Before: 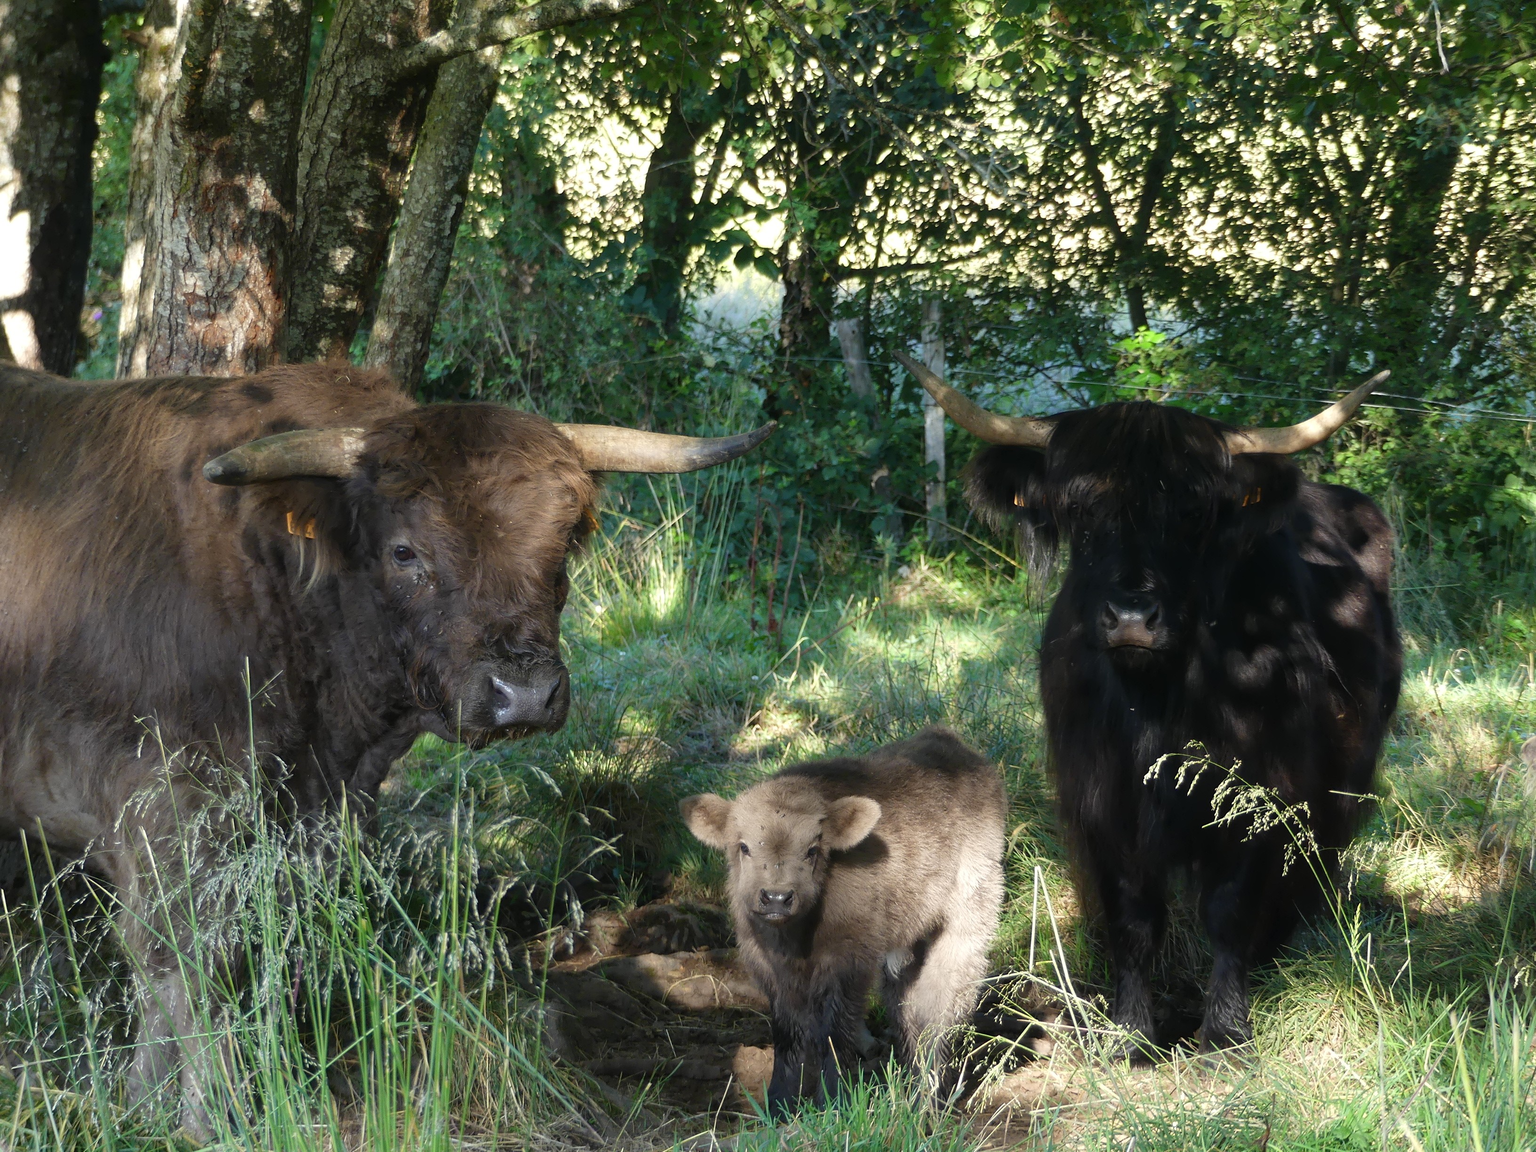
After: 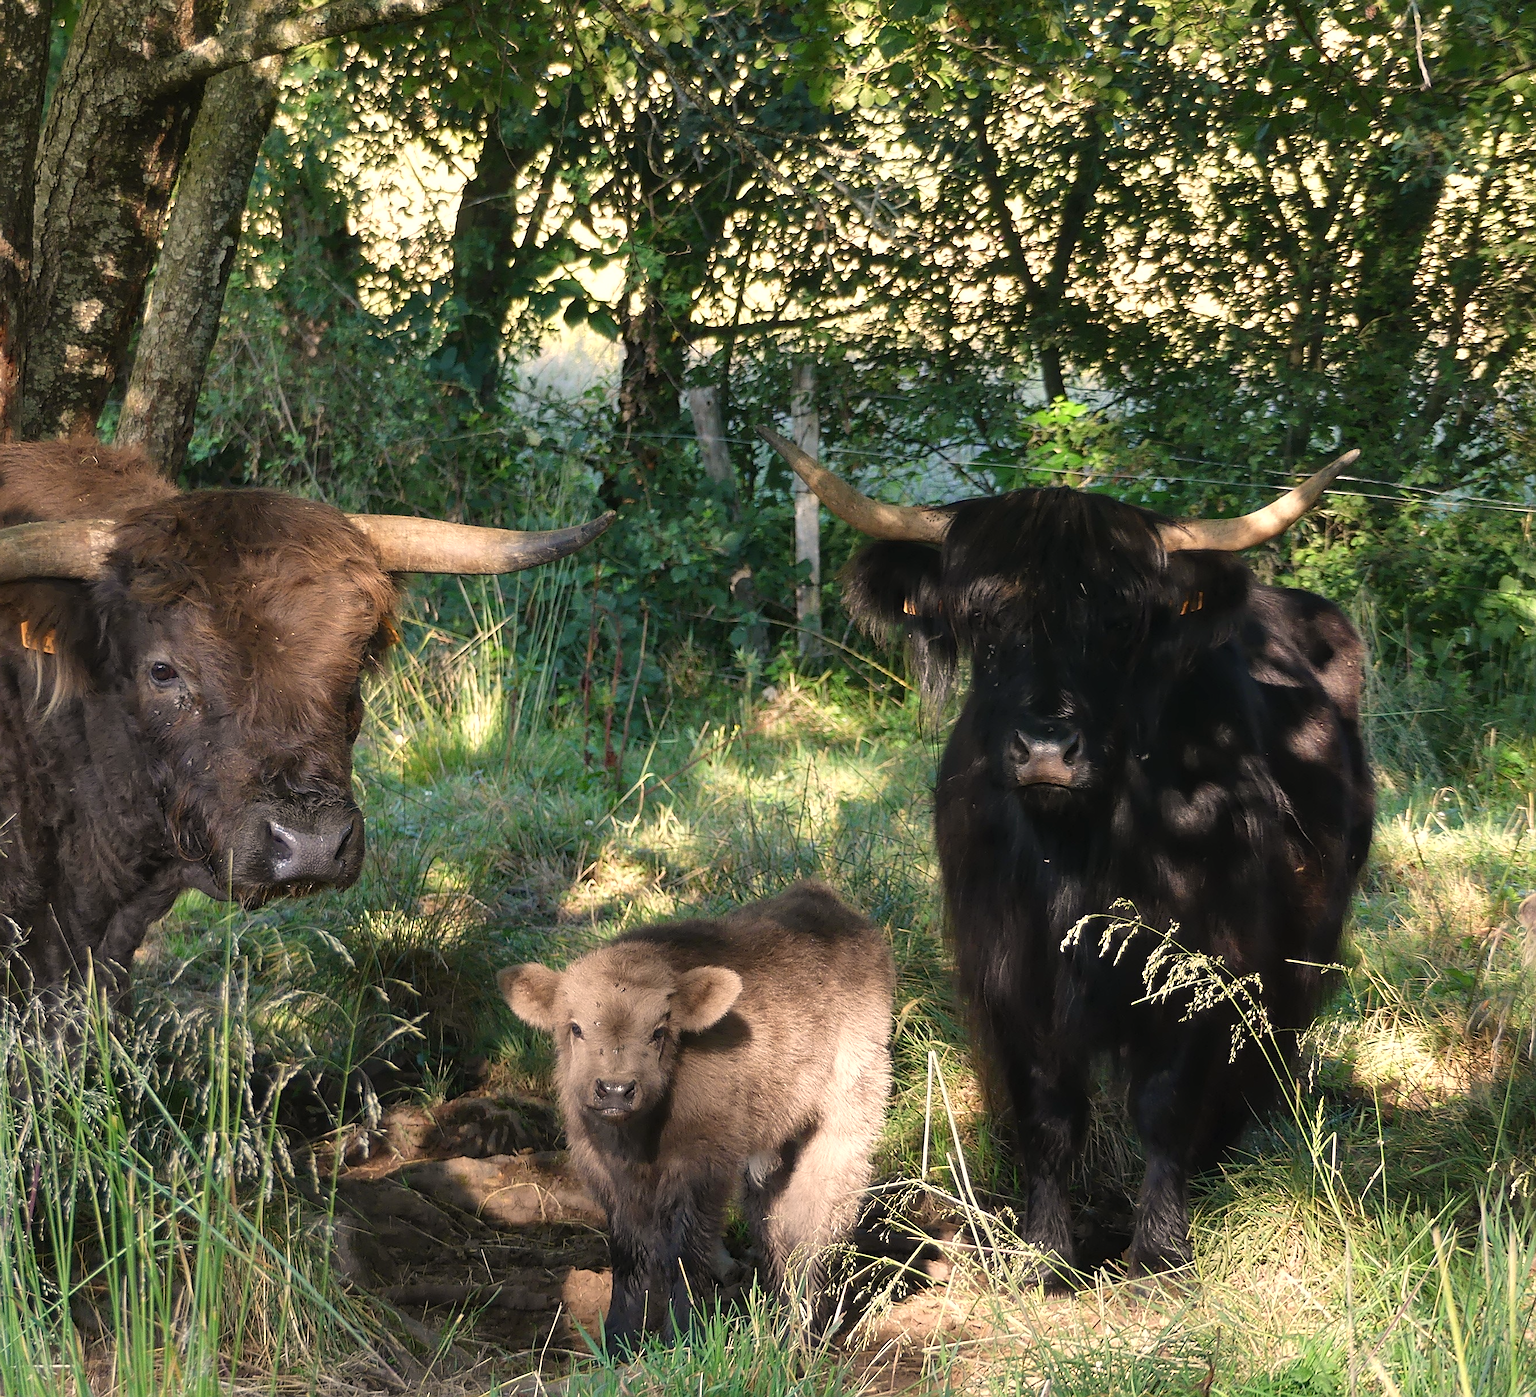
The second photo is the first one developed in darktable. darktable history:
crop: left 17.582%, bottom 0.031%
shadows and highlights: shadows 37.27, highlights -28.18, soften with gaussian
white balance: red 1.127, blue 0.943
sharpen: on, module defaults
